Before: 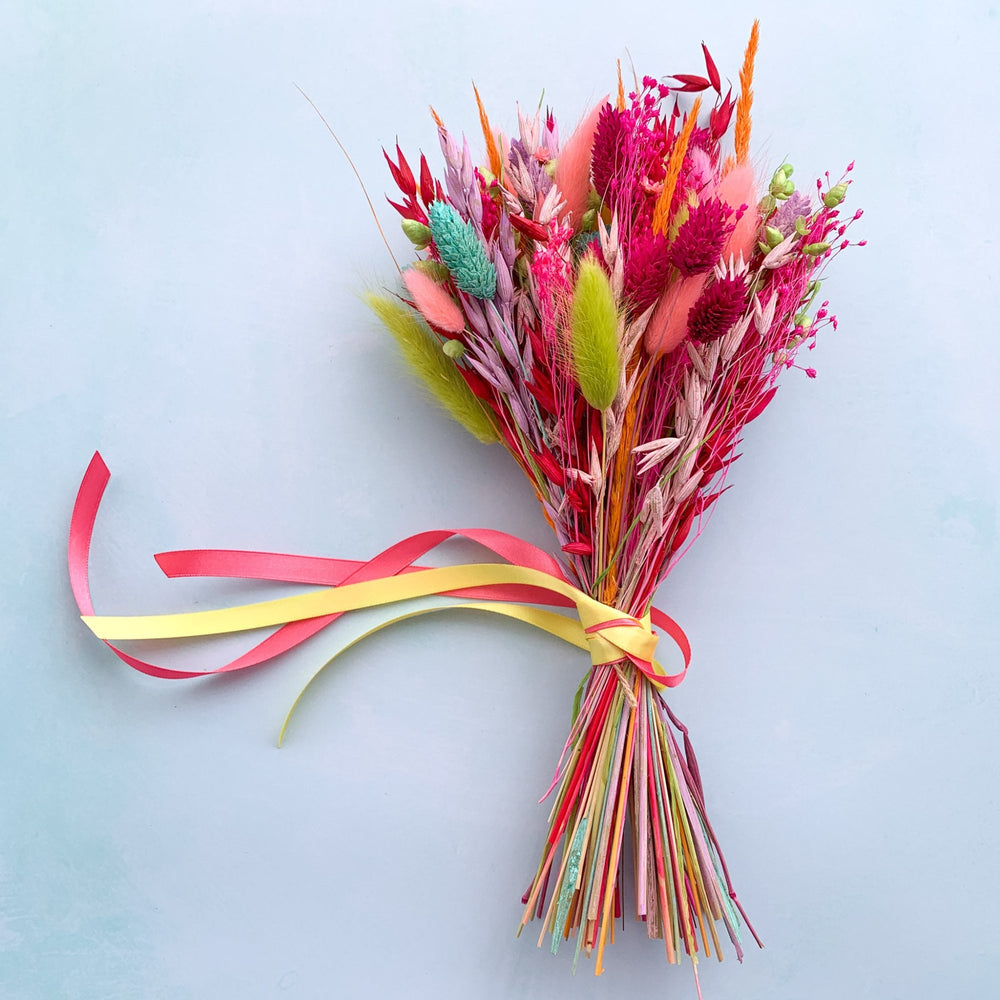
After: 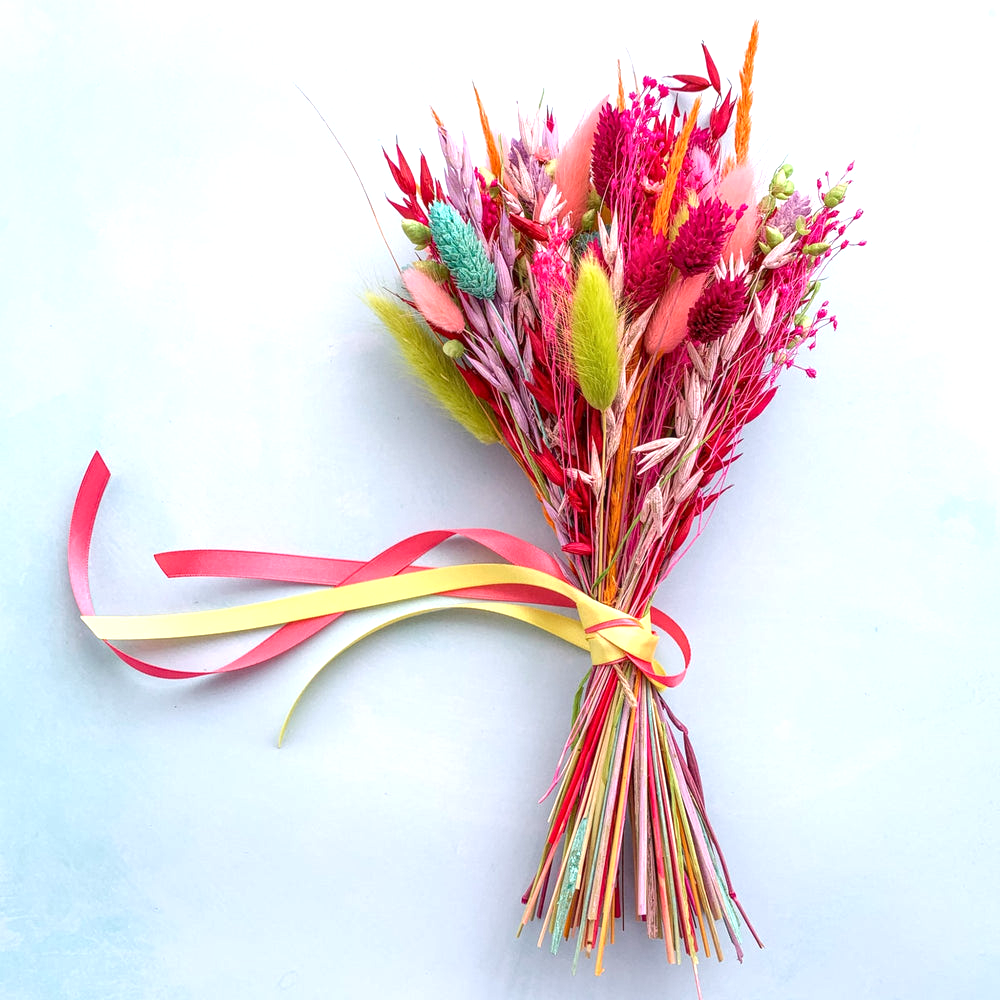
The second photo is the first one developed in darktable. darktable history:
exposure: exposure 0.496 EV, compensate highlight preservation false
local contrast: on, module defaults
